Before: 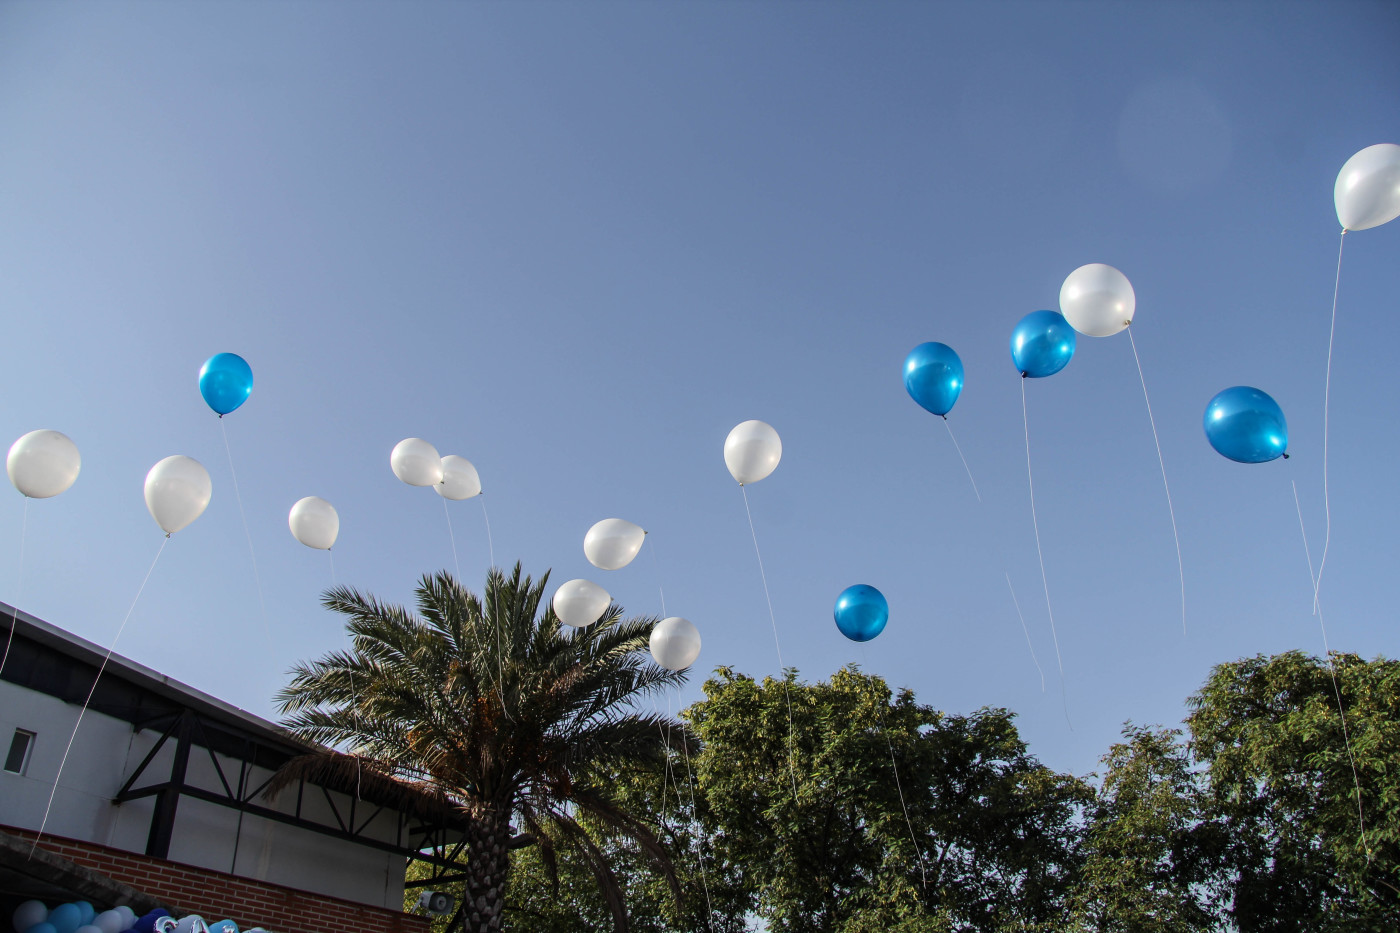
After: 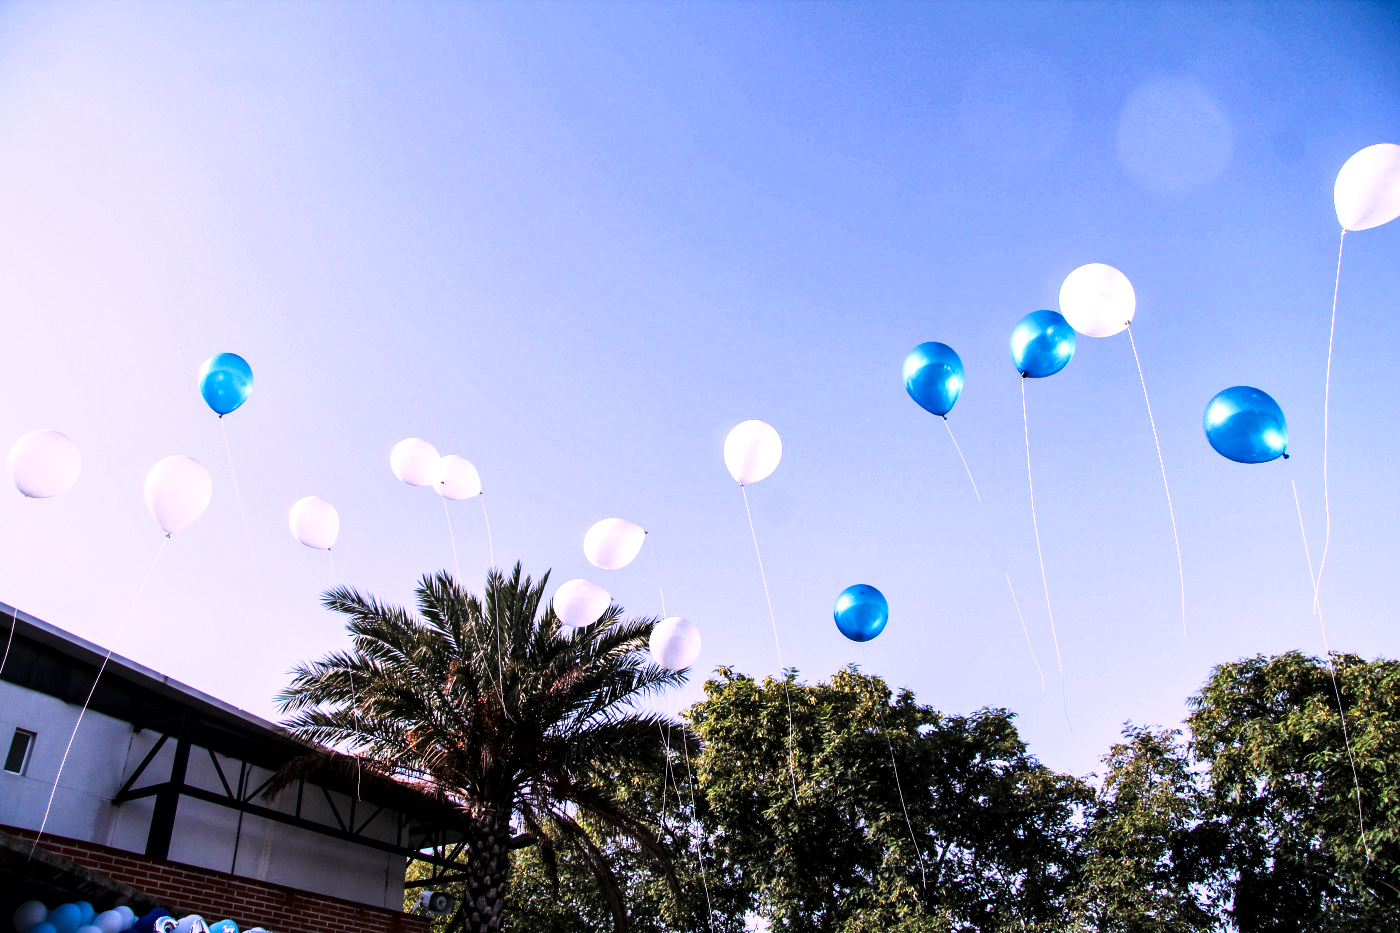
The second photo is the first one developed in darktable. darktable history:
exposure: black level correction 0.001, exposure 0.499 EV, compensate highlight preservation false
tone curve: curves: ch0 [(0, 0) (0.187, 0.12) (0.384, 0.363) (0.577, 0.681) (0.735, 0.881) (0.864, 0.959) (1, 0.987)]; ch1 [(0, 0) (0.402, 0.36) (0.476, 0.466) (0.501, 0.501) (0.518, 0.514) (0.564, 0.614) (0.614, 0.664) (0.741, 0.829) (1, 1)]; ch2 [(0, 0) (0.429, 0.387) (0.483, 0.481) (0.503, 0.501) (0.522, 0.533) (0.564, 0.605) (0.615, 0.697) (0.702, 0.774) (1, 0.895)], preserve colors none
color correction: highlights a* 15.07, highlights b* -24.71
local contrast: mode bilateral grid, contrast 21, coarseness 50, detail 162%, midtone range 0.2
